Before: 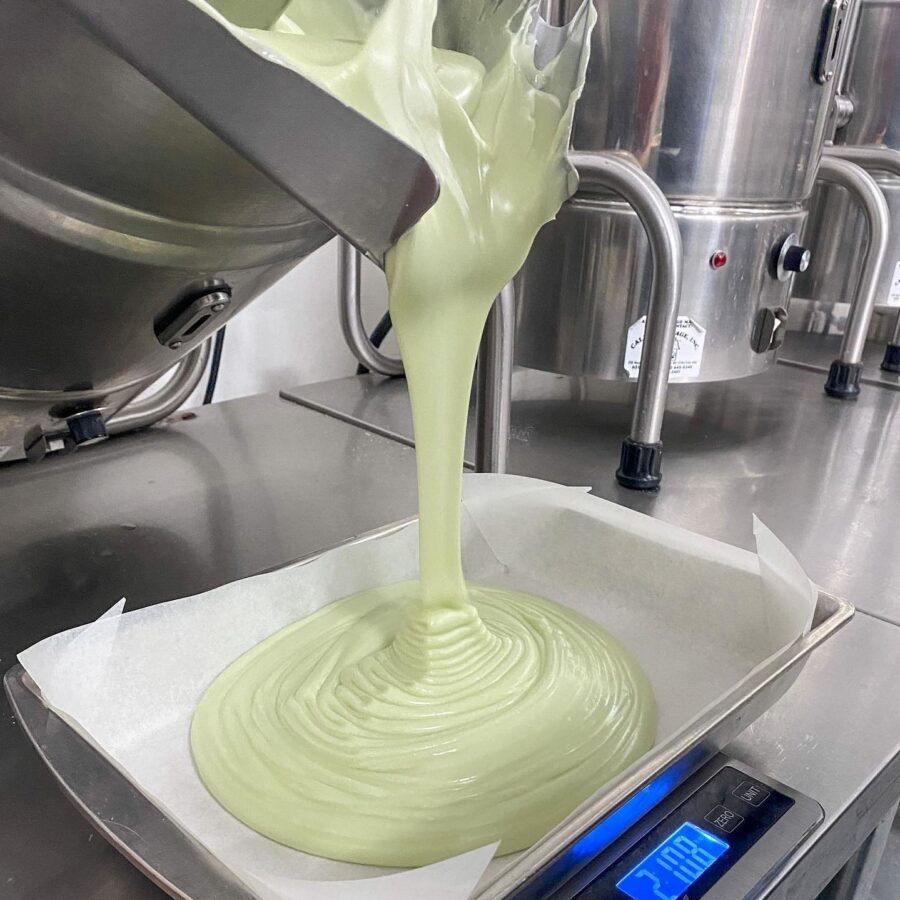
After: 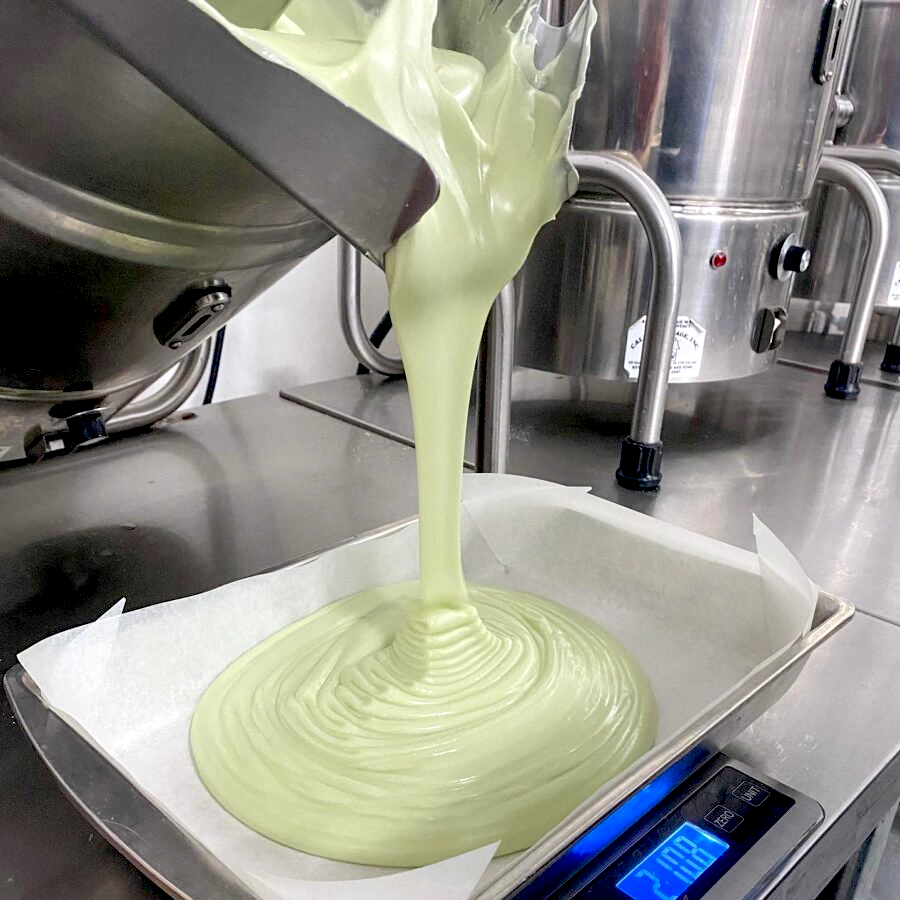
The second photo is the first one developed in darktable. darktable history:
exposure: black level correction 0.024, exposure 0.184 EV, compensate exposure bias true, compensate highlight preservation false
